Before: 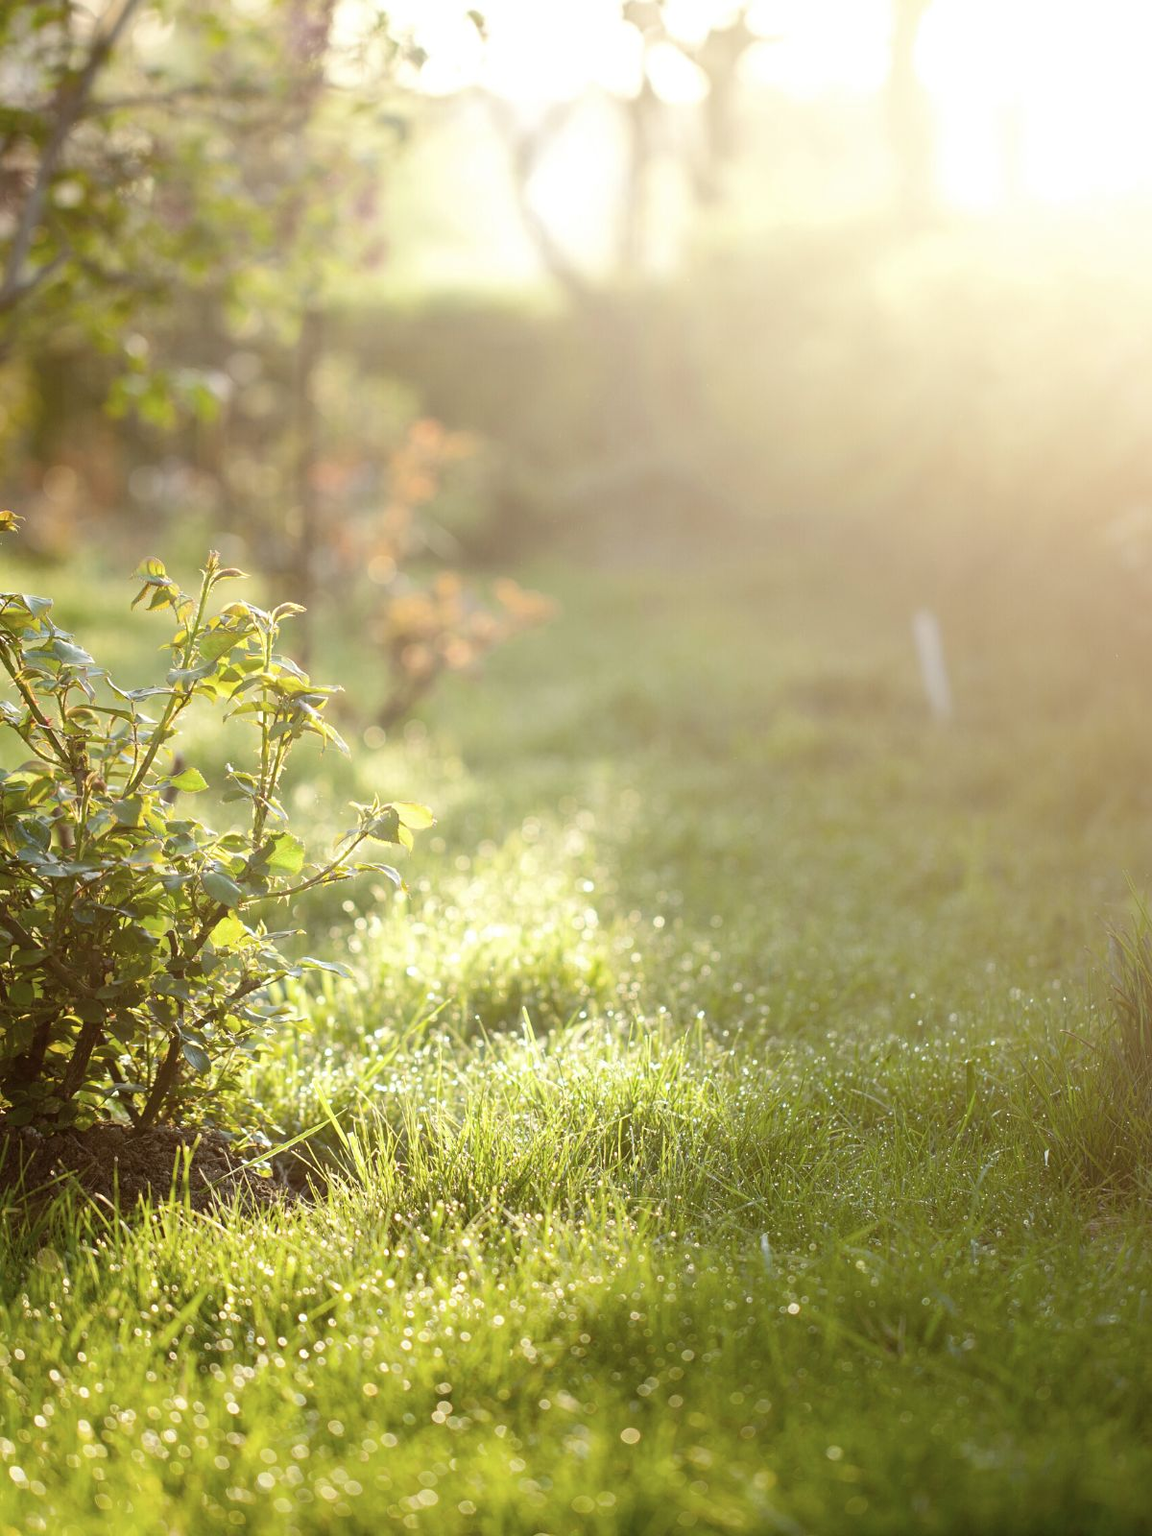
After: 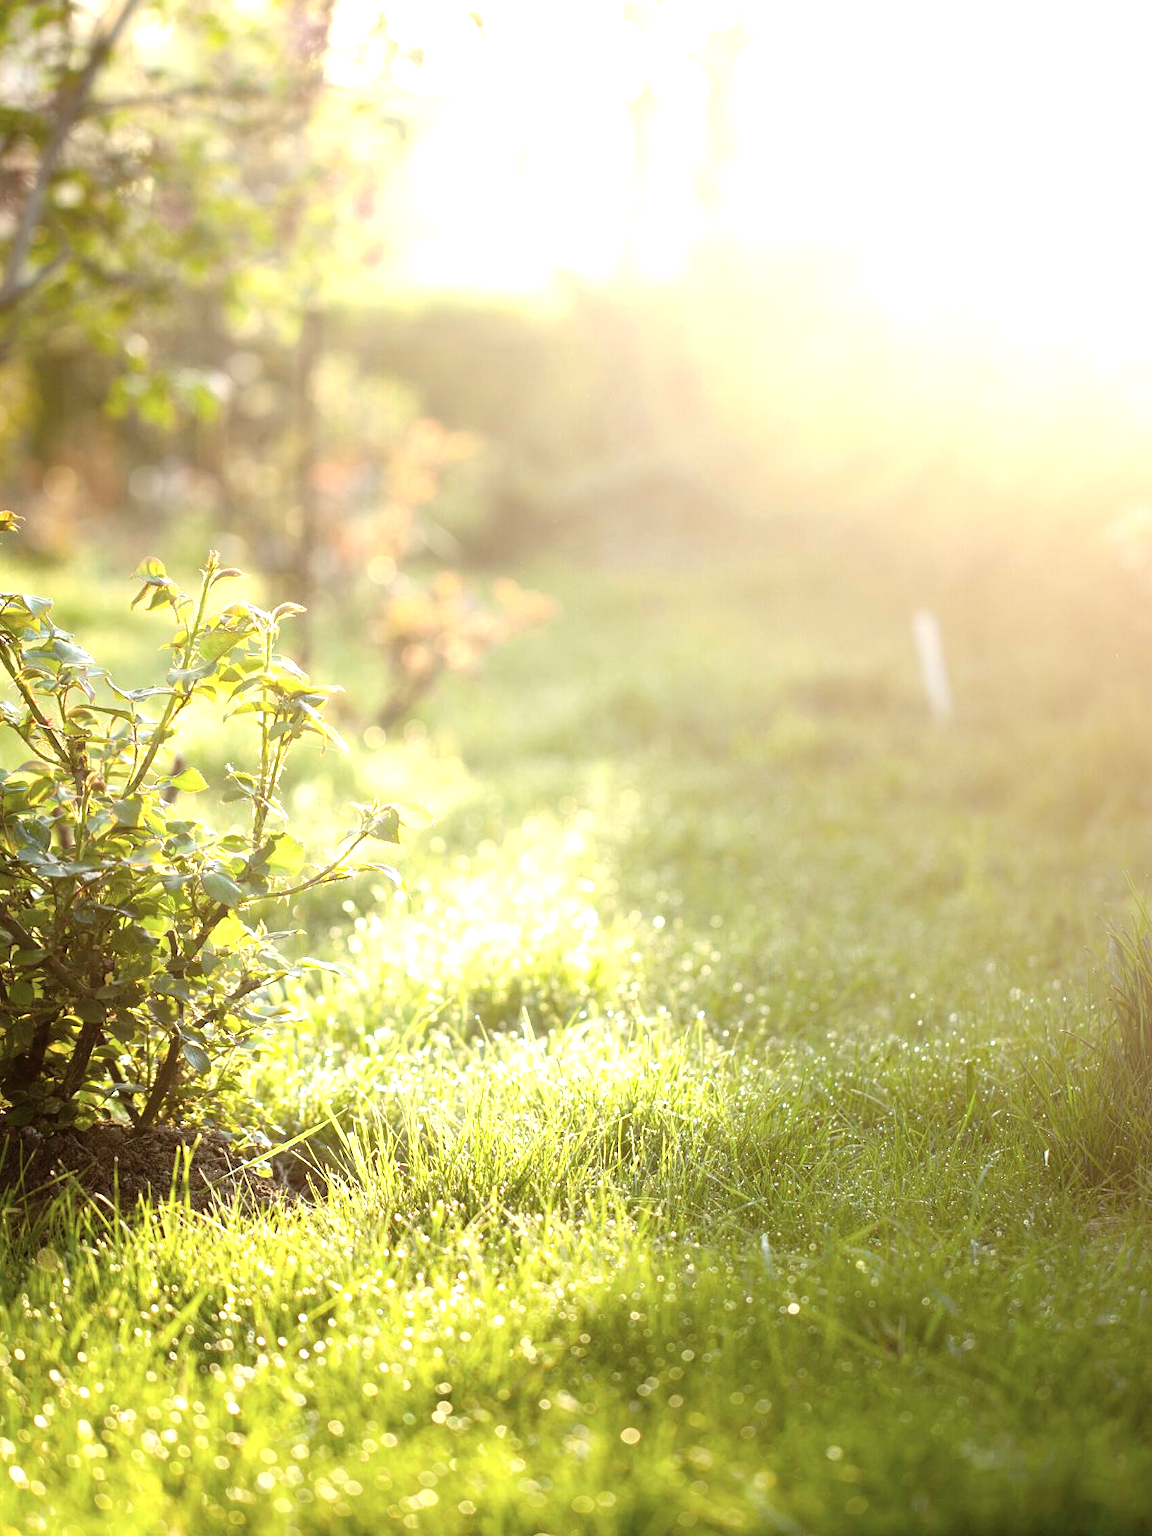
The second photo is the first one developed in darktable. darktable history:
tone equalizer: -8 EV -0.756 EV, -7 EV -0.702 EV, -6 EV -0.578 EV, -5 EV -0.421 EV, -3 EV 0.395 EV, -2 EV 0.6 EV, -1 EV 0.695 EV, +0 EV 0.748 EV
